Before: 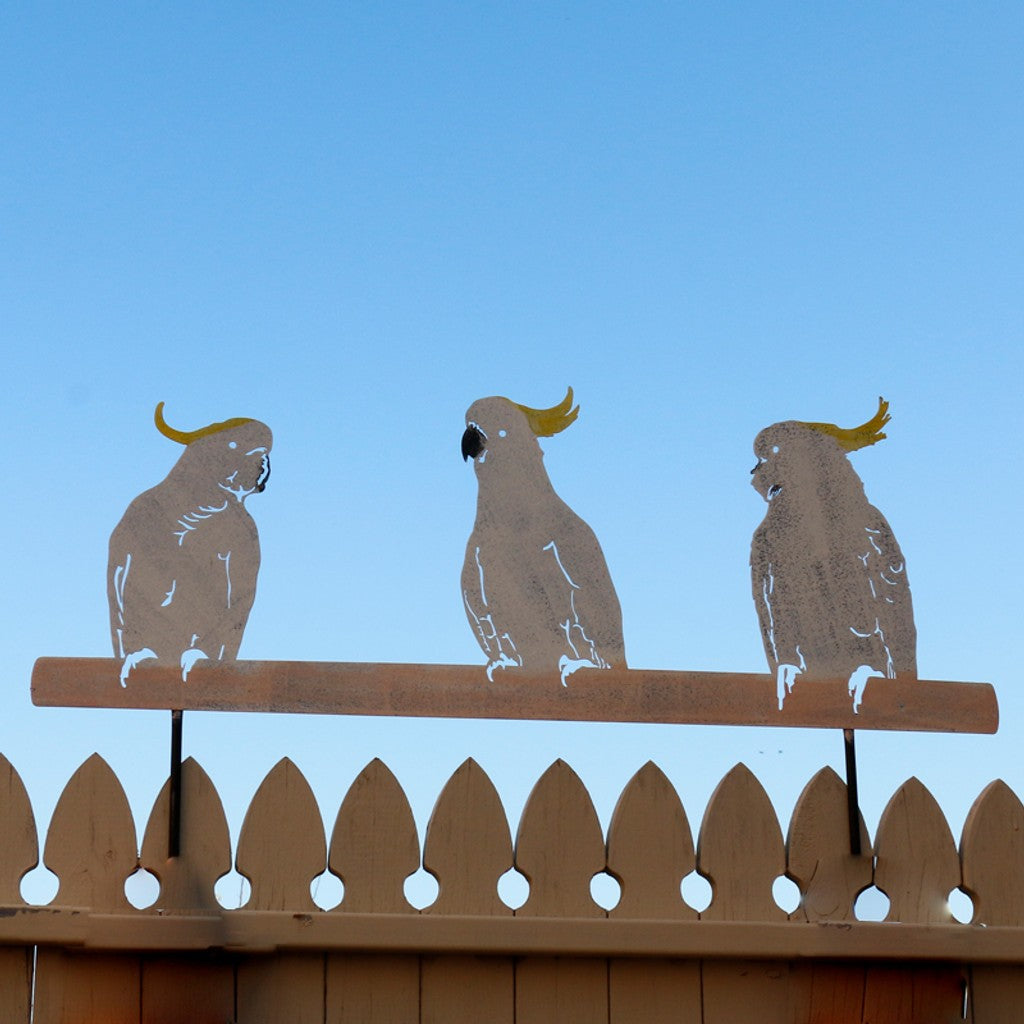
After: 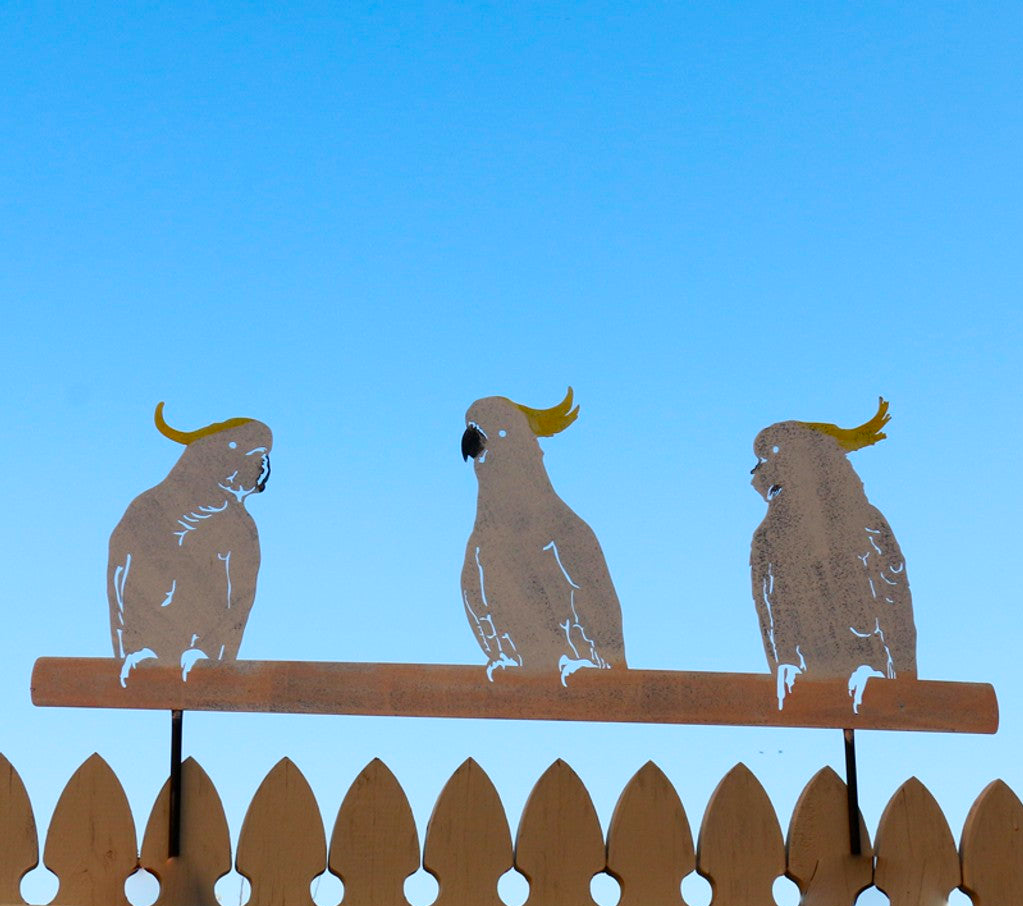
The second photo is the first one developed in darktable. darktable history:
crop and rotate: top 0%, bottom 11.516%
color correction: highlights b* -0.011, saturation 1.32
